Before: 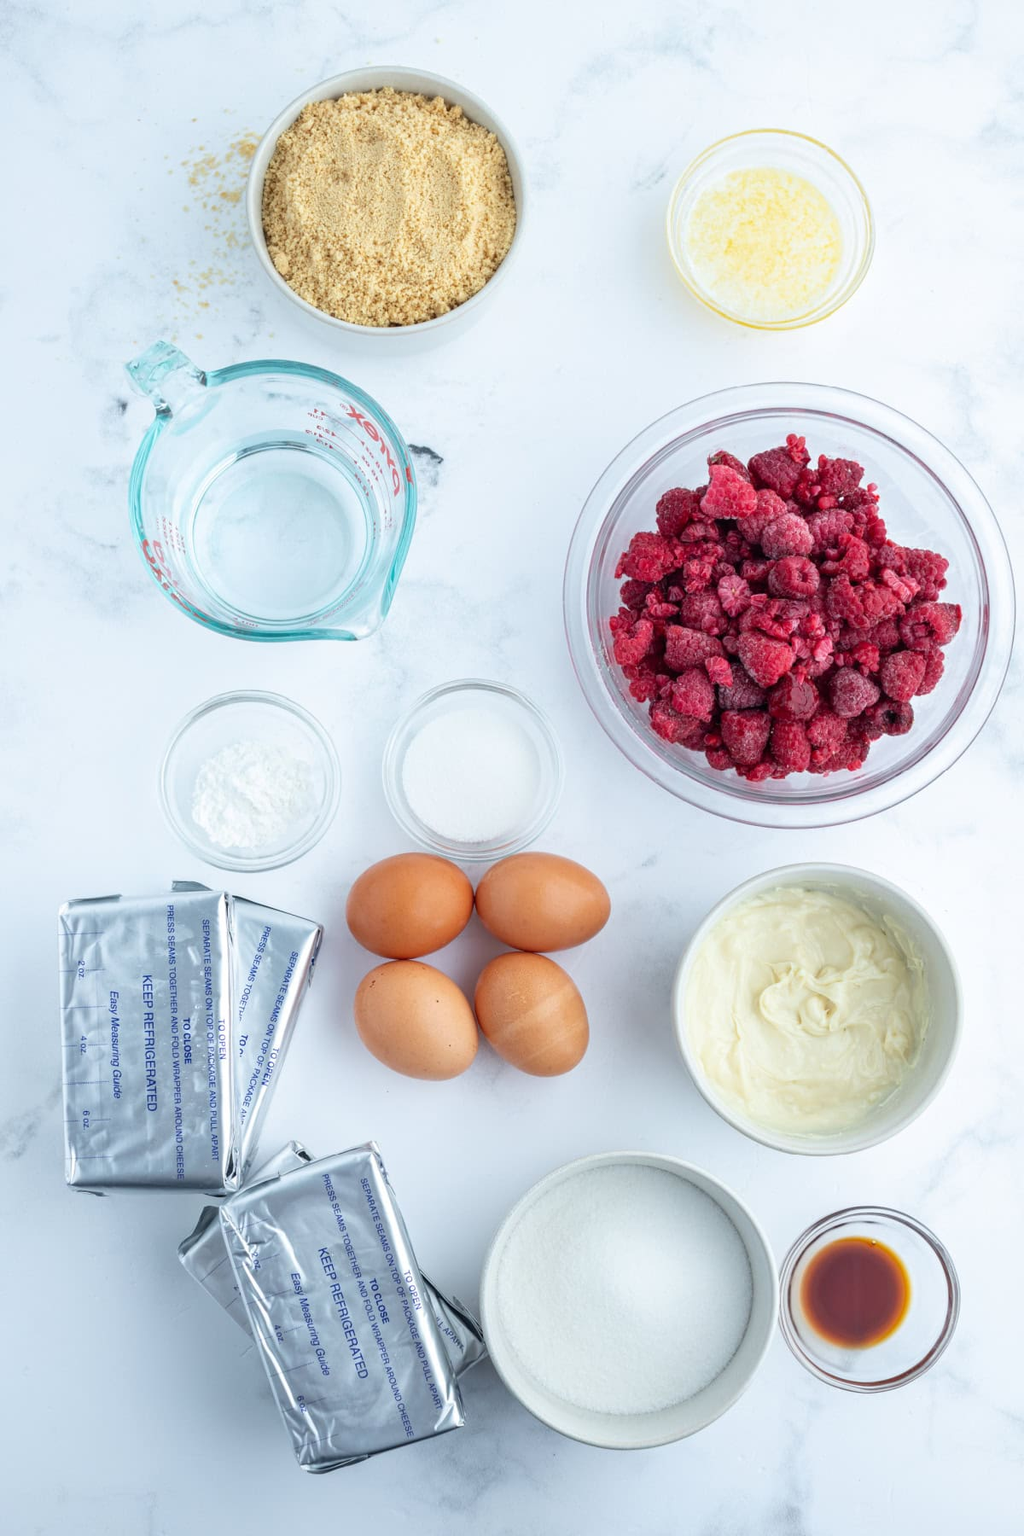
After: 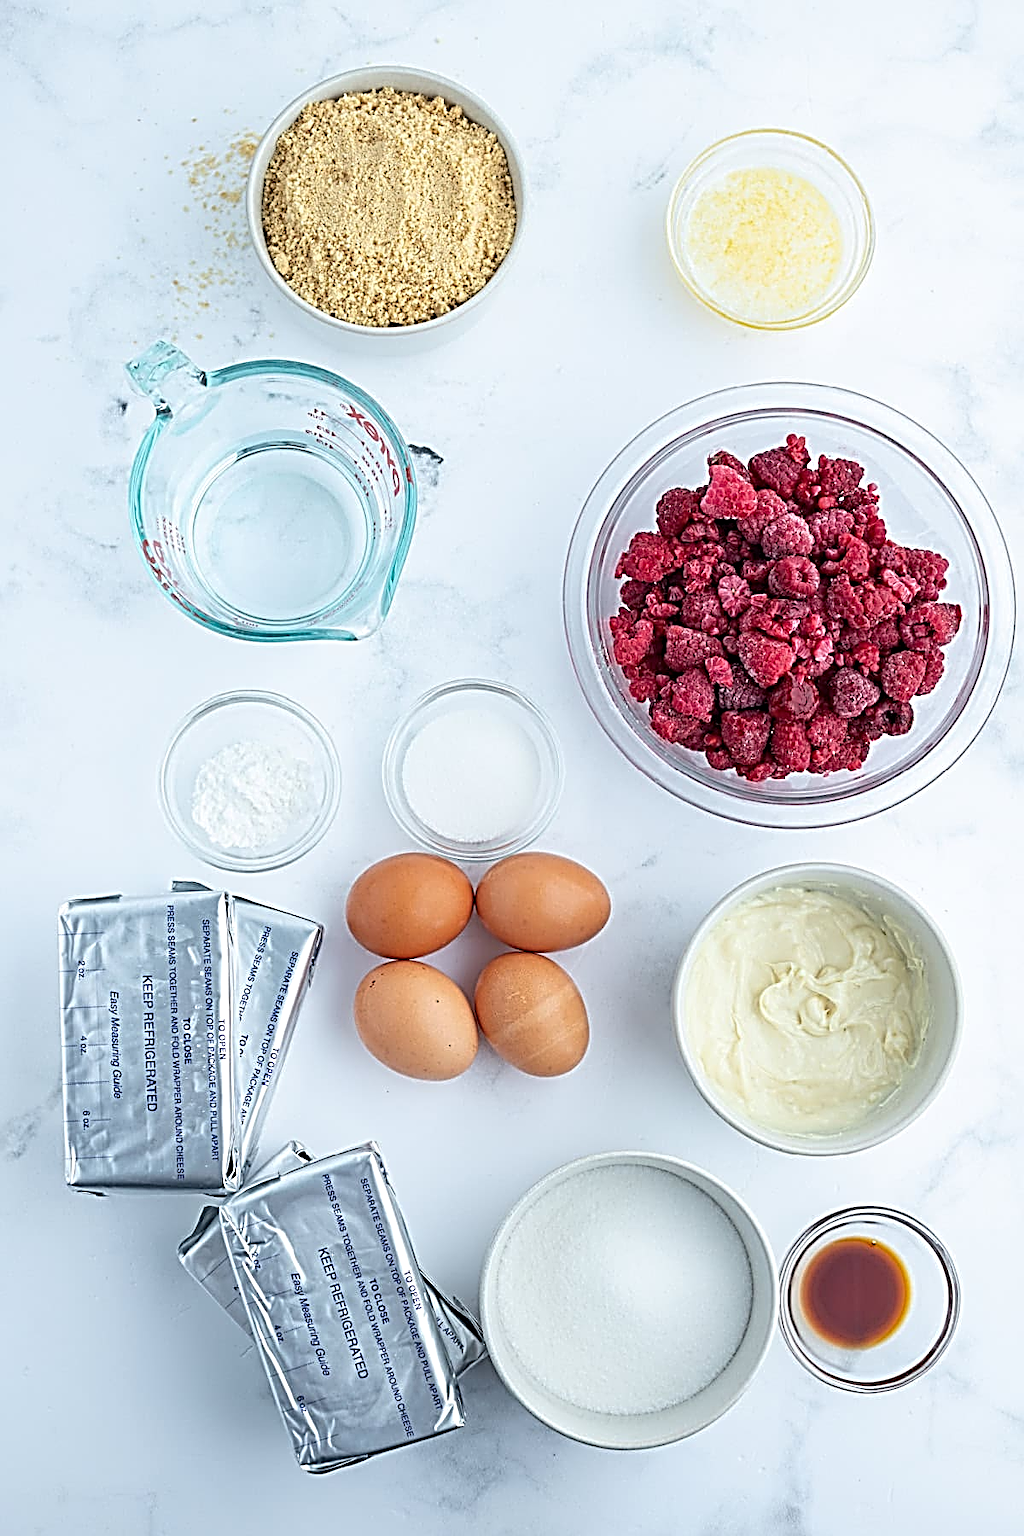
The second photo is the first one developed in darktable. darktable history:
sharpen: radius 3.168, amount 1.735
